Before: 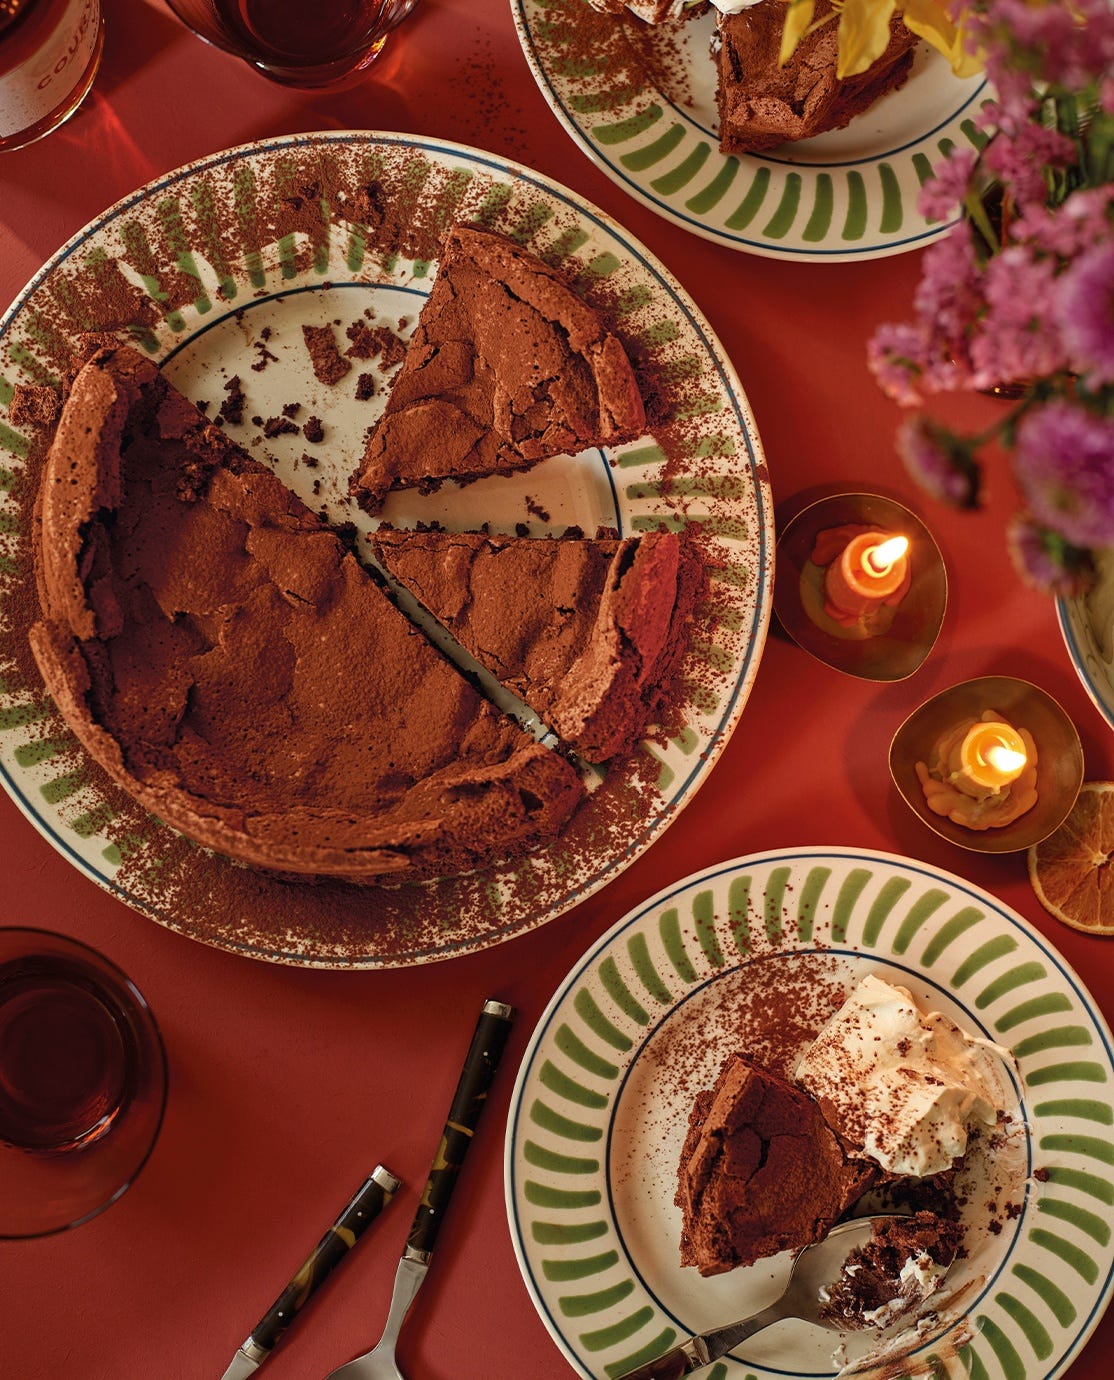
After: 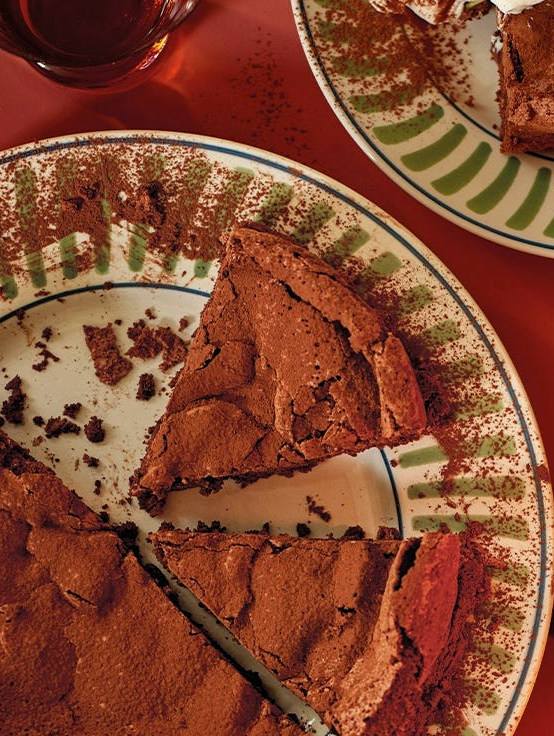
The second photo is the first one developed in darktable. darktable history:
crop: left 19.732%, right 30.484%, bottom 46.603%
levels: levels [0.018, 0.493, 1]
